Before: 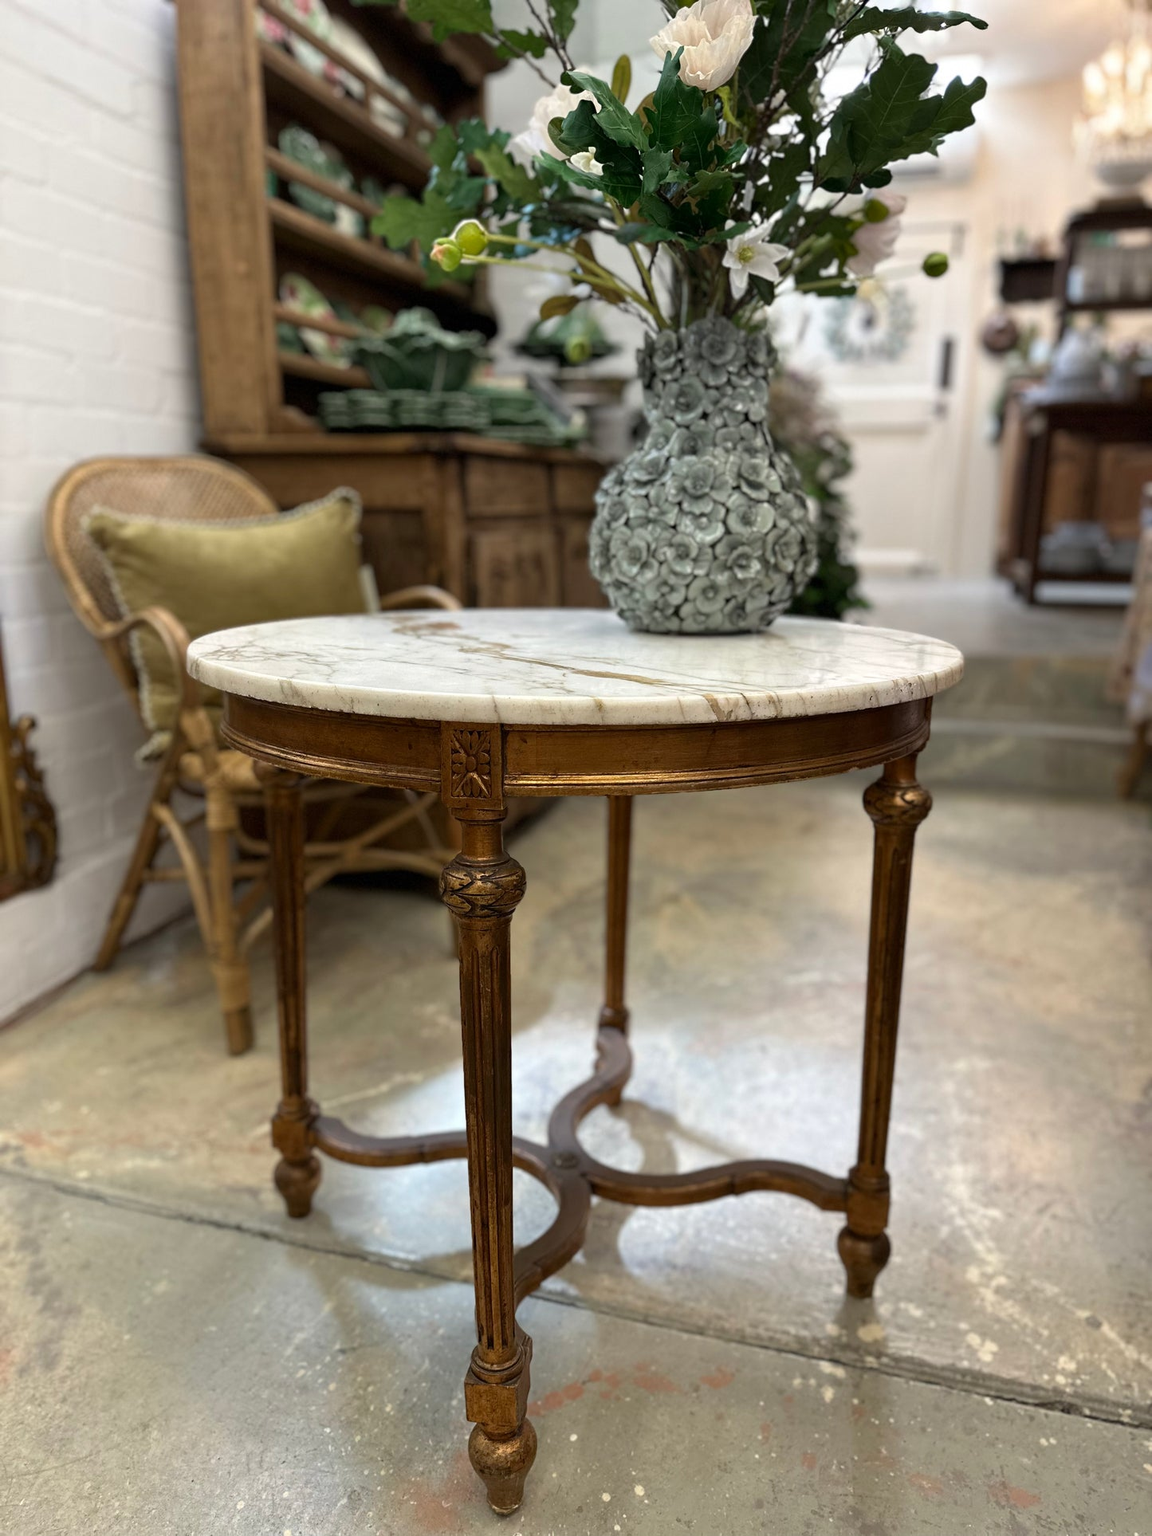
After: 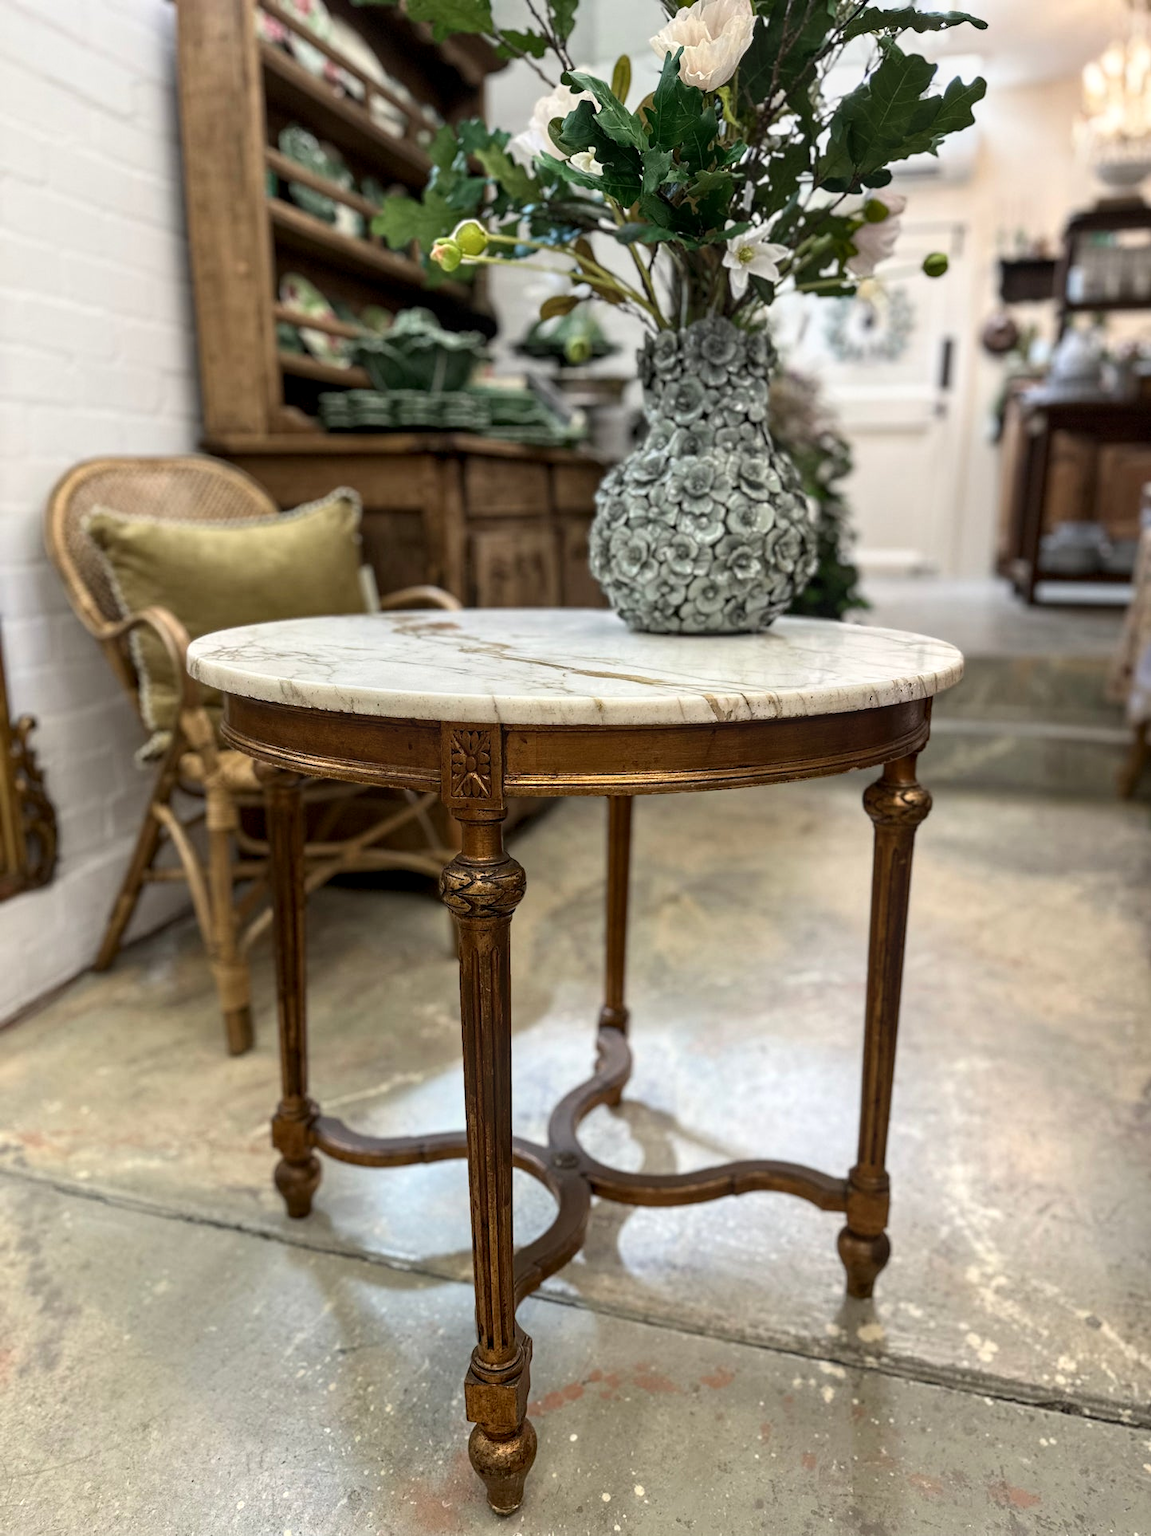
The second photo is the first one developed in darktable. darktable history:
local contrast: on, module defaults
contrast brightness saturation: contrast 0.15, brightness 0.05
